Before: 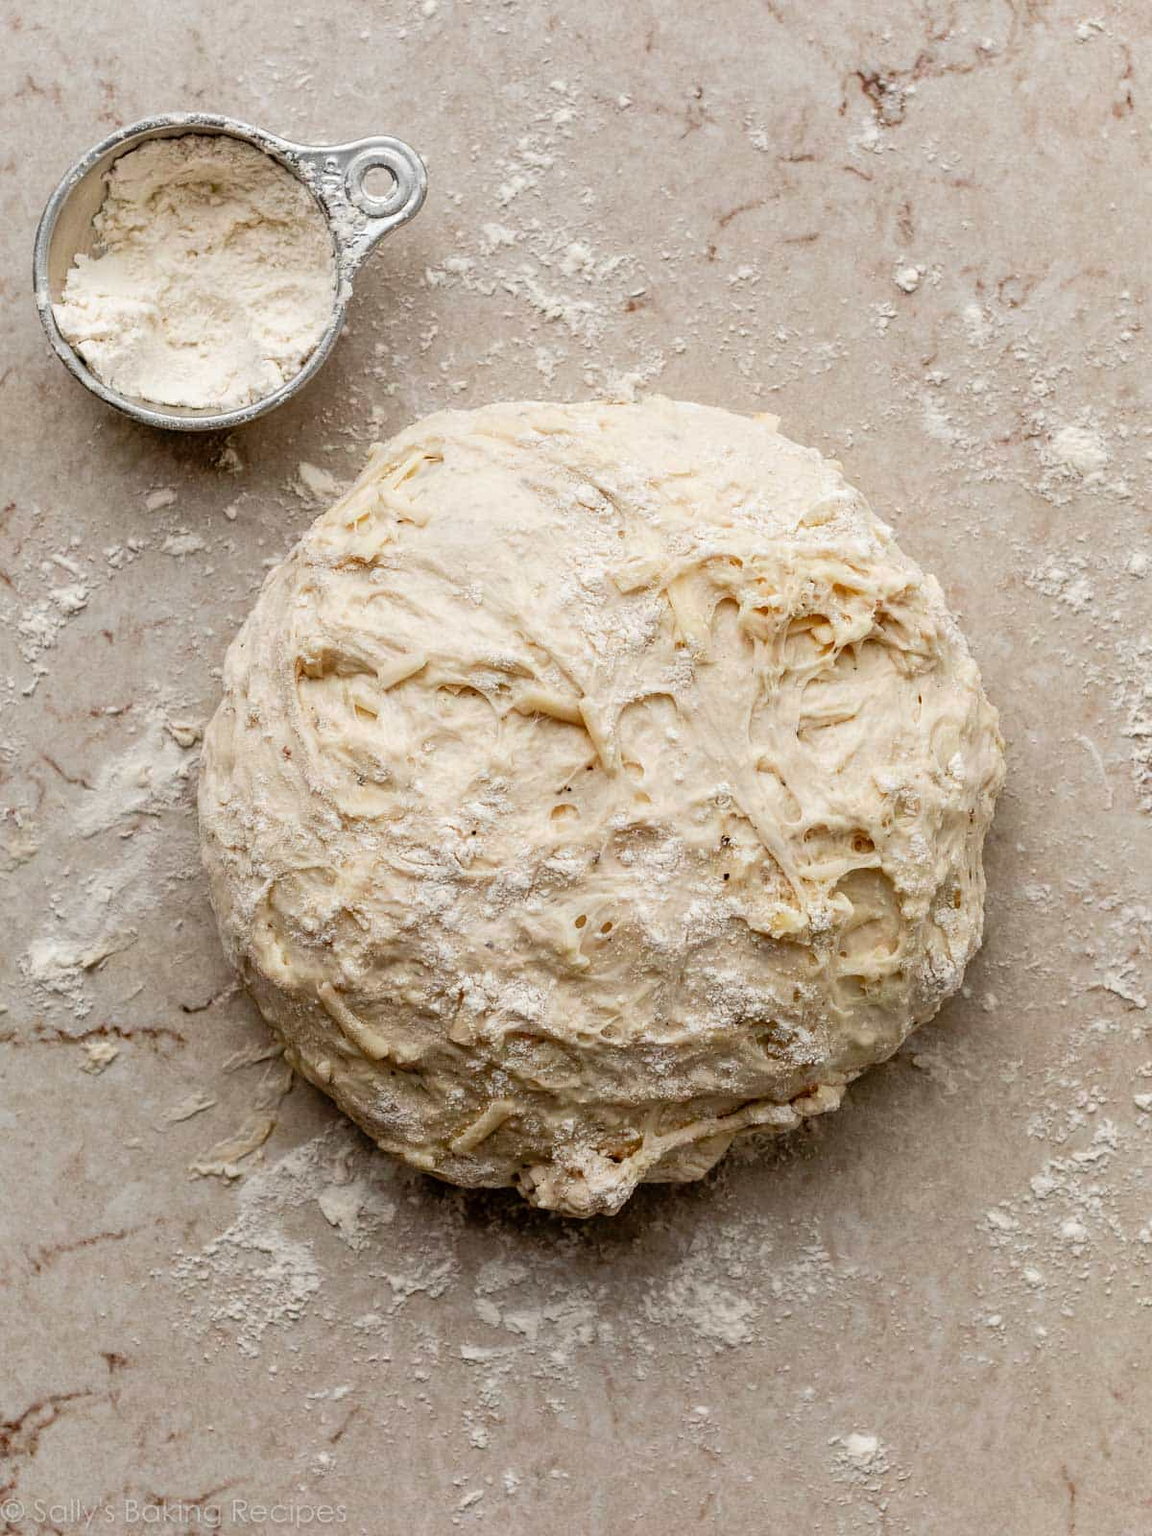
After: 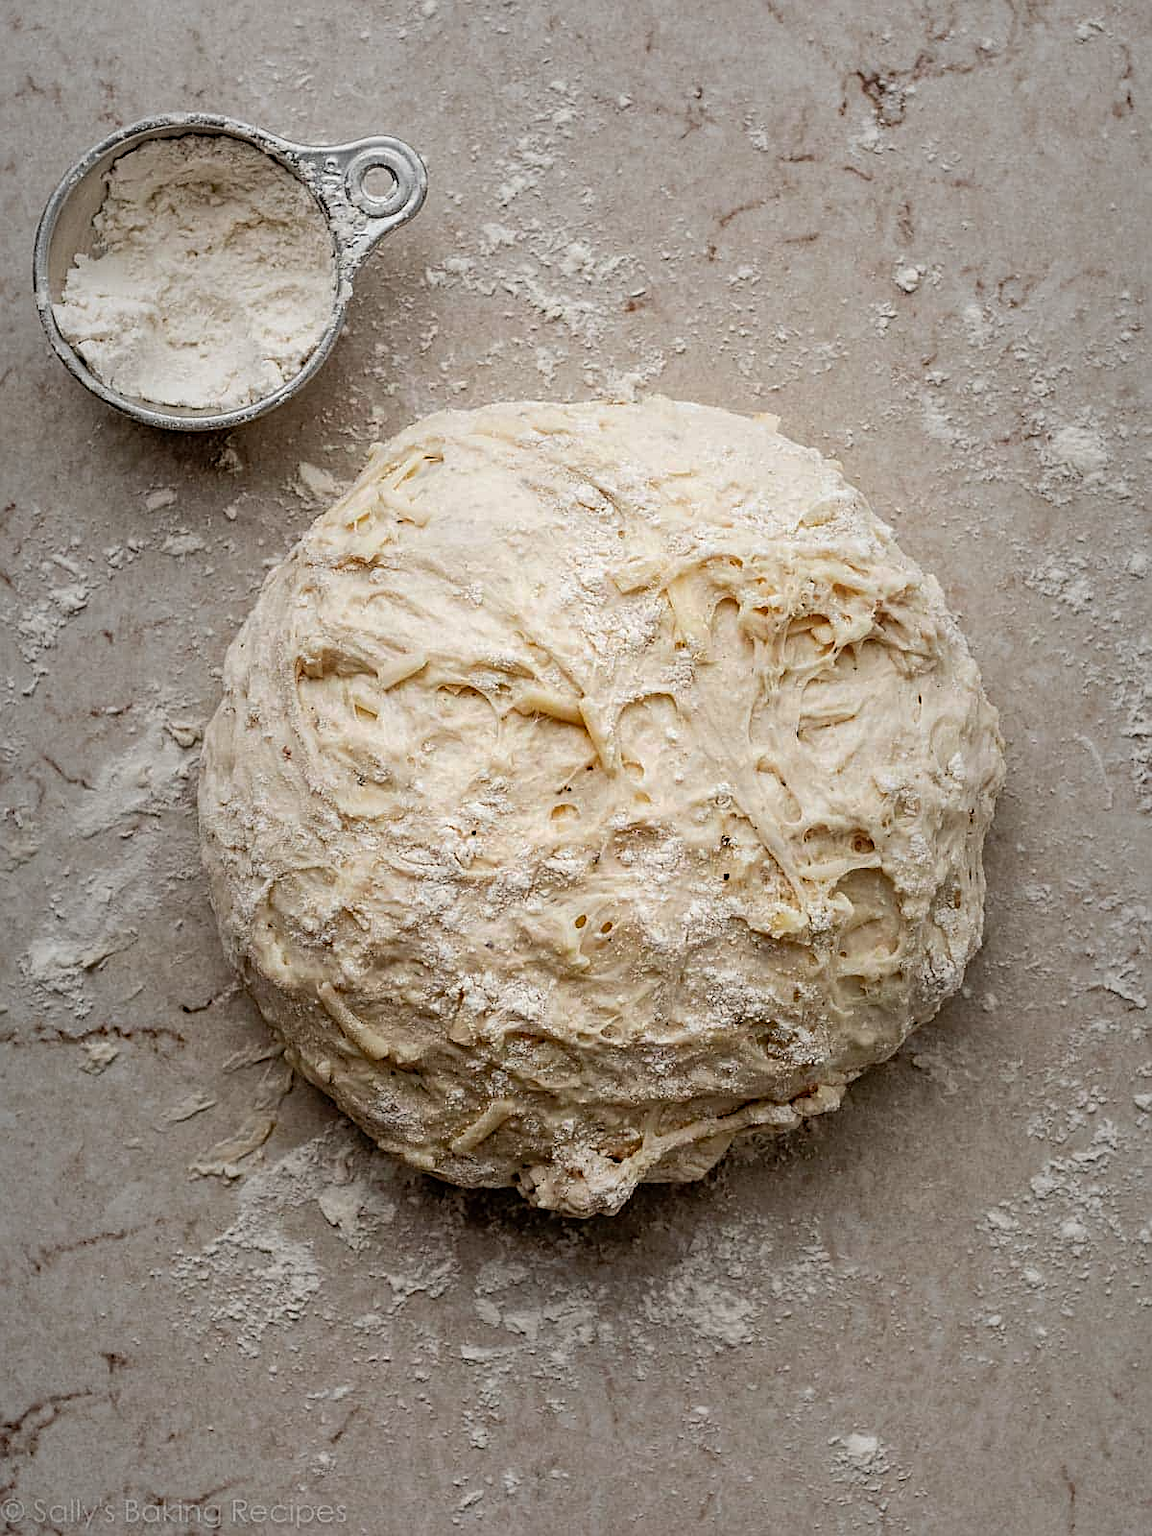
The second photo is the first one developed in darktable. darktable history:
vignetting: fall-off start 18.02%, fall-off radius 137.2%, width/height ratio 0.615, shape 0.578
haze removal: compatibility mode true, adaptive false
sharpen: on, module defaults
